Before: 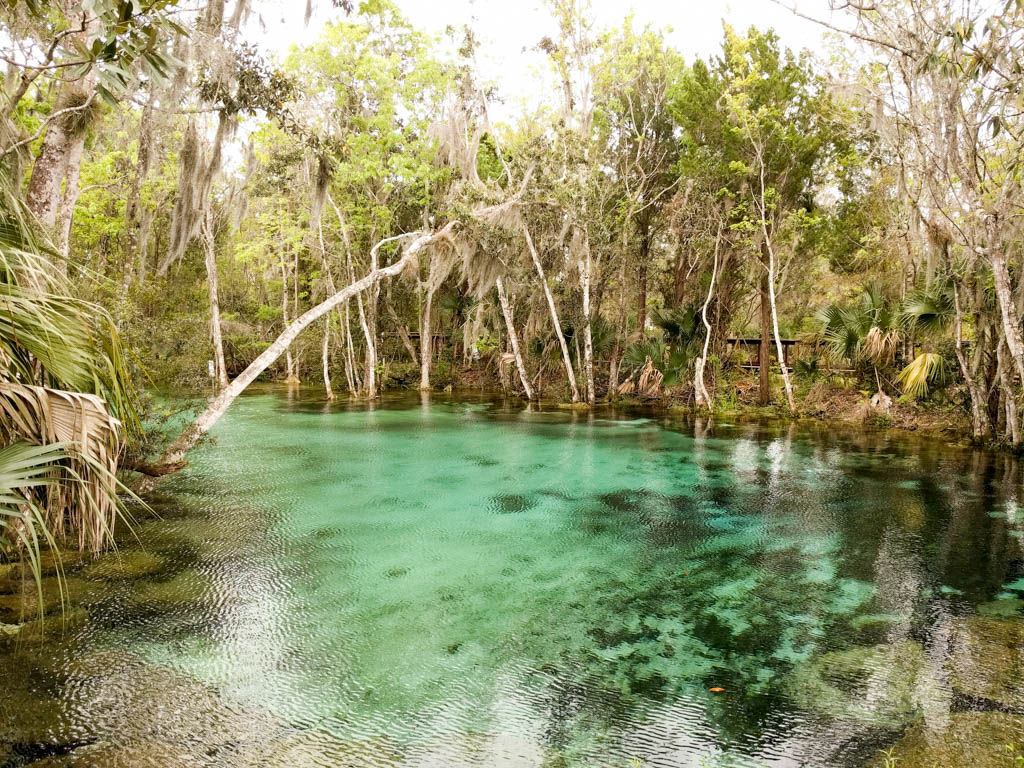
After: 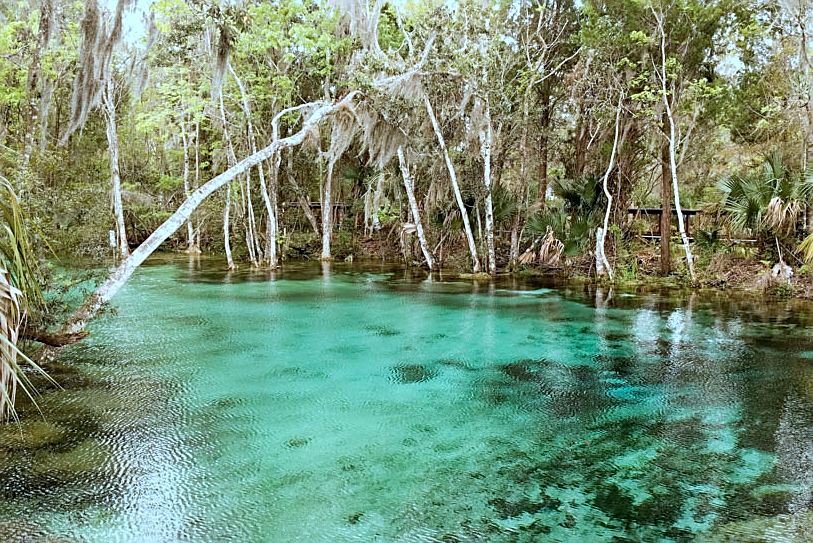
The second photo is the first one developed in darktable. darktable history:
color correction: highlights a* -9.35, highlights b* -23.15
crop: left 9.712%, top 16.928%, right 10.845%, bottom 12.332%
sharpen: on, module defaults
